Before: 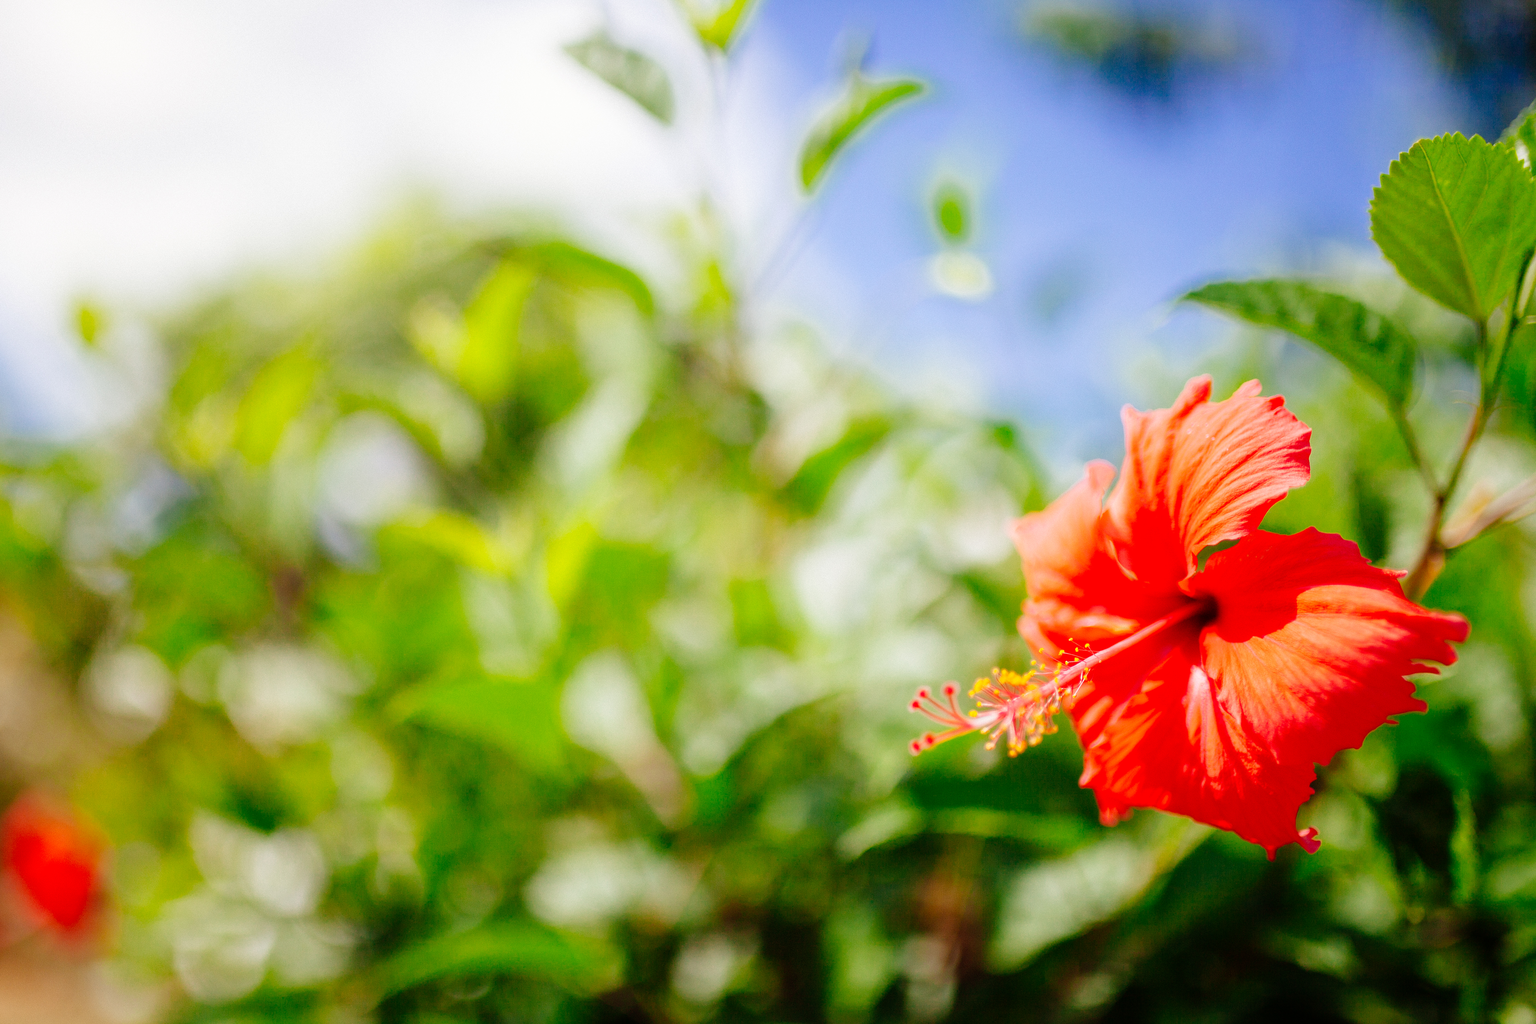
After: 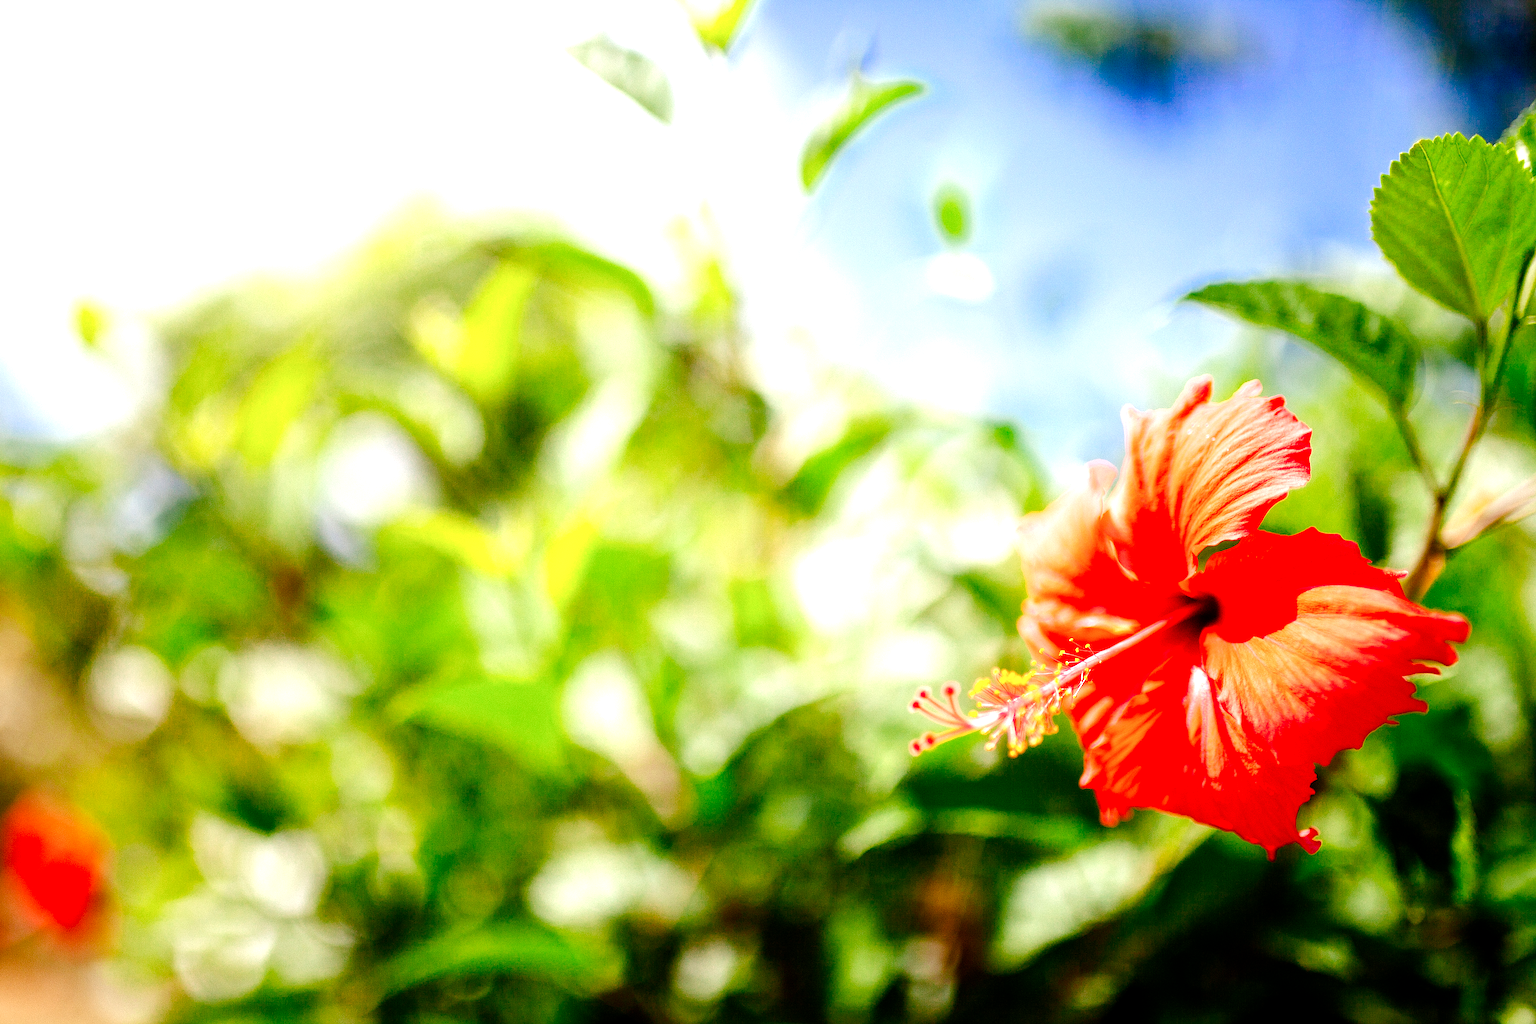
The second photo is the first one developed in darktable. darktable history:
color balance rgb: perceptual saturation grading › global saturation 20%, perceptual saturation grading › highlights -25%, perceptual saturation grading › shadows 50%
sharpen: on, module defaults
tone equalizer: -8 EV -0.75 EV, -7 EV -0.7 EV, -6 EV -0.6 EV, -5 EV -0.4 EV, -3 EV 0.4 EV, -2 EV 0.6 EV, -1 EV 0.7 EV, +0 EV 0.75 EV, edges refinement/feathering 500, mask exposure compensation -1.57 EV, preserve details no
exposure: black level correction 0.002, exposure 0.15 EV, compensate highlight preservation false
